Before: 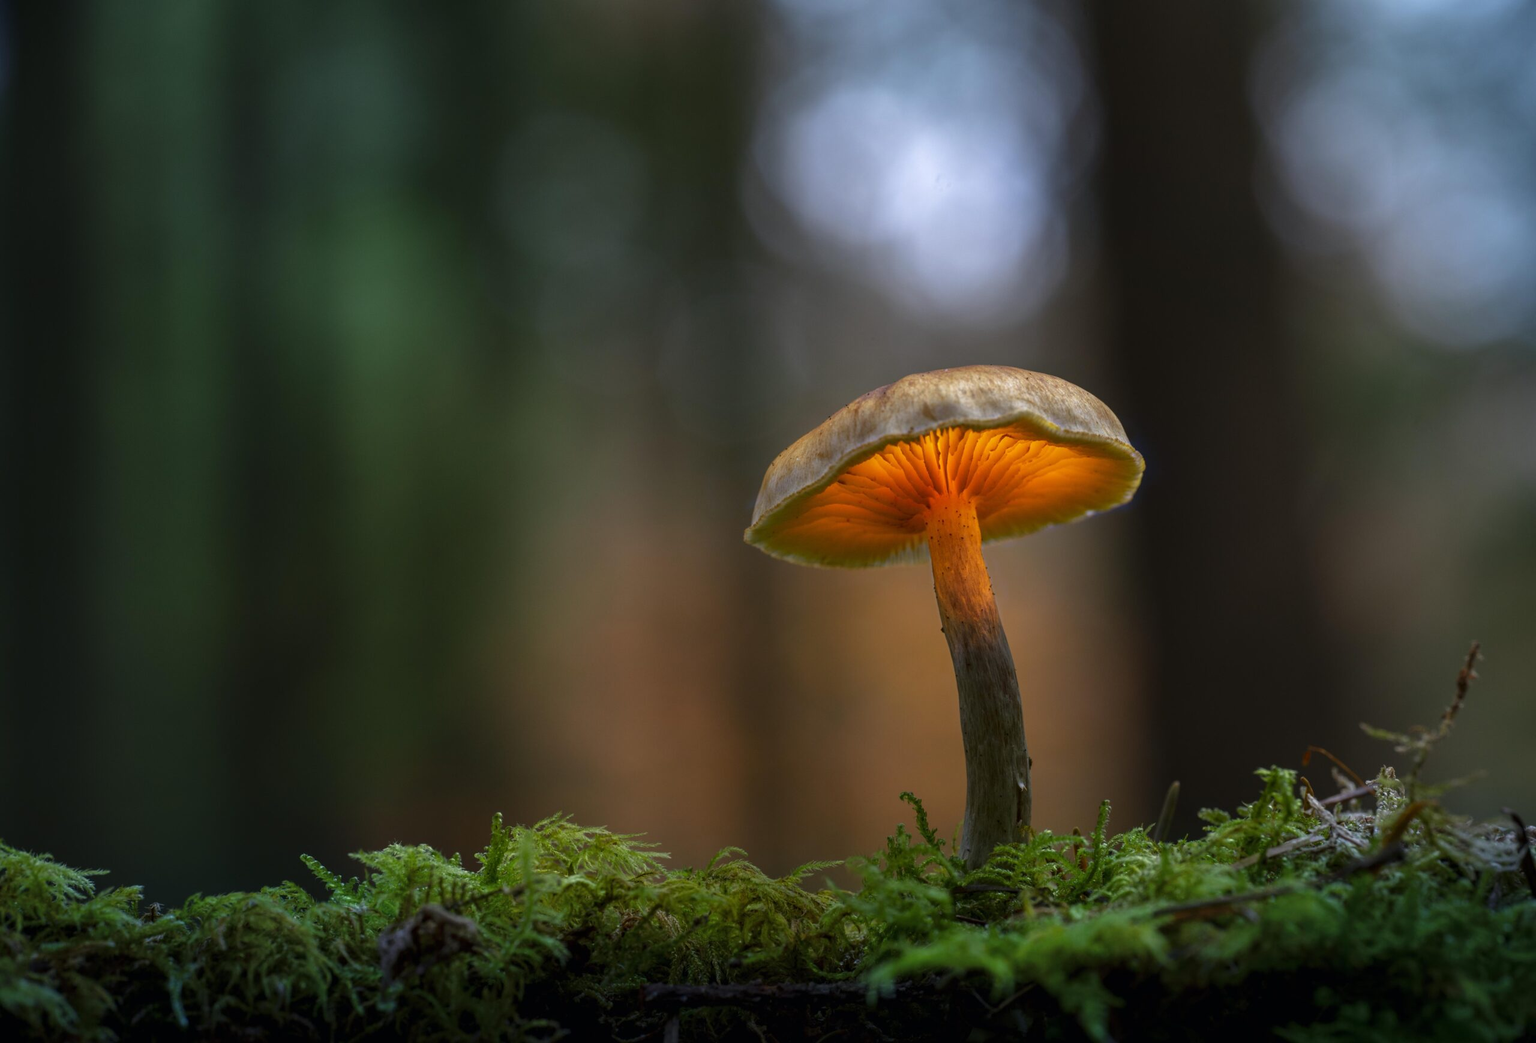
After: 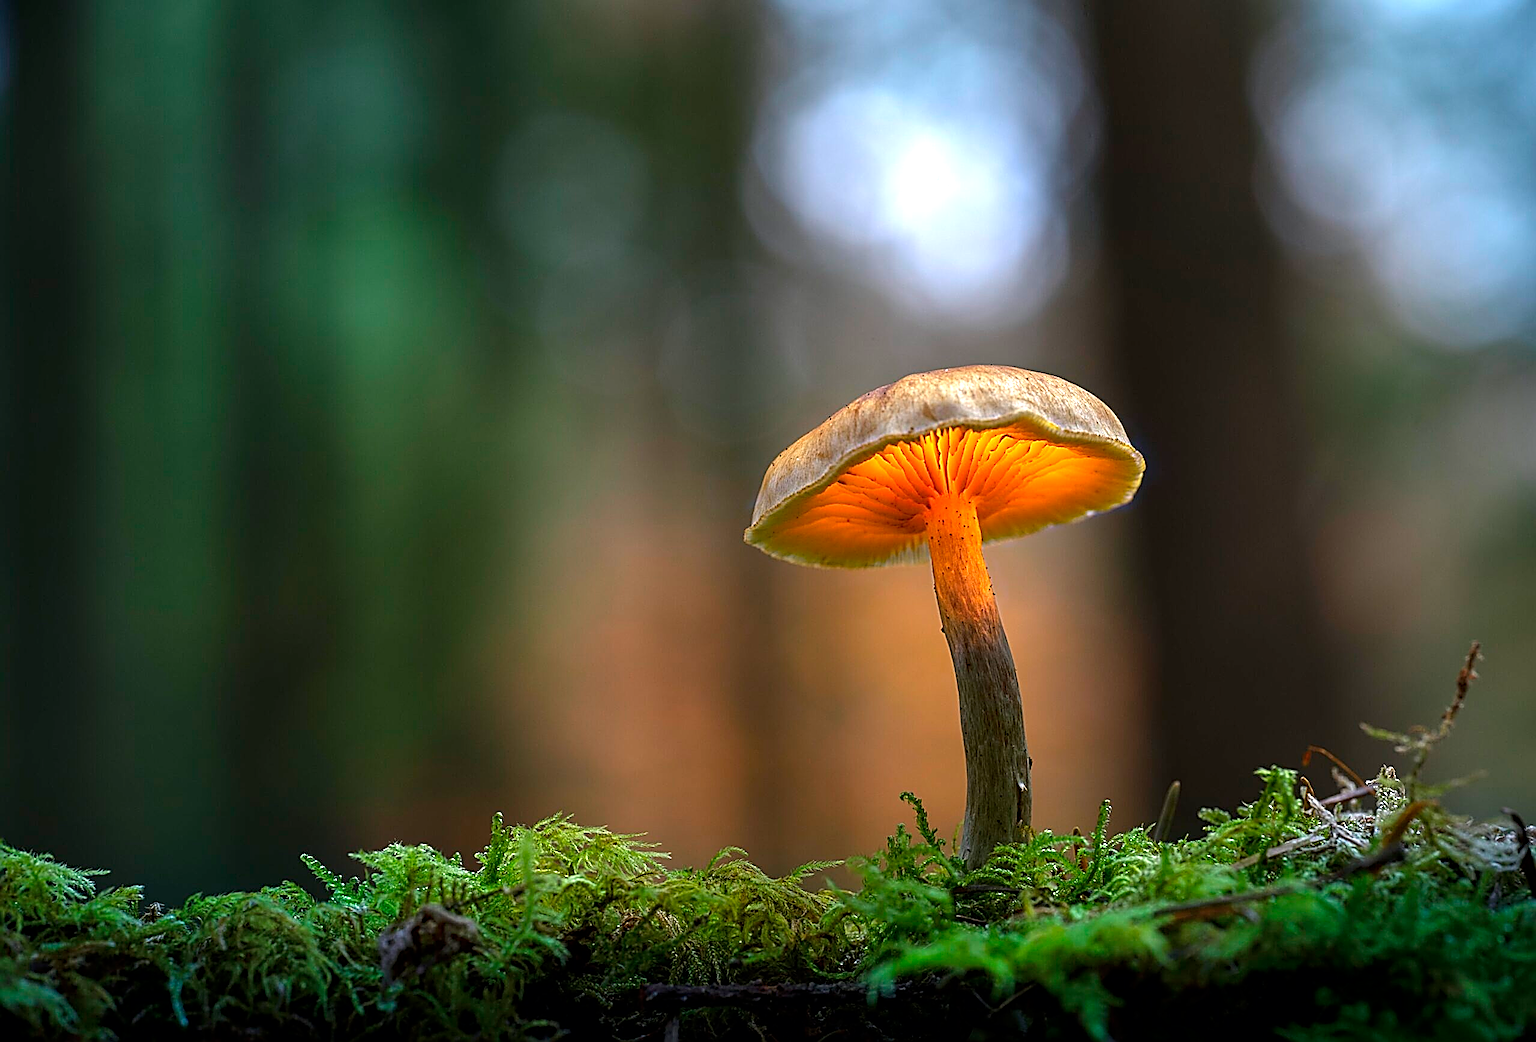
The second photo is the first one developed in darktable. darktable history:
sharpen: amount 2
exposure: exposure 0.921 EV, compensate highlight preservation false
